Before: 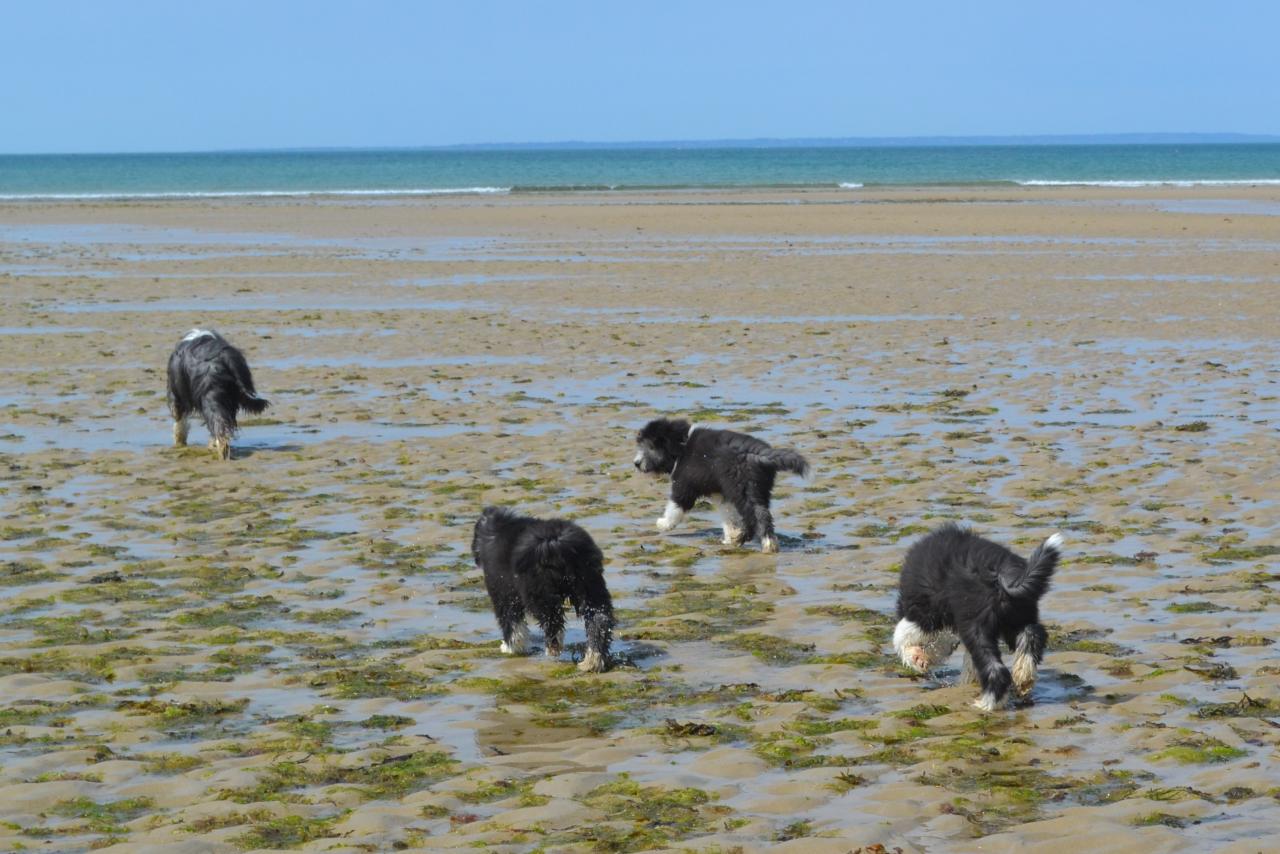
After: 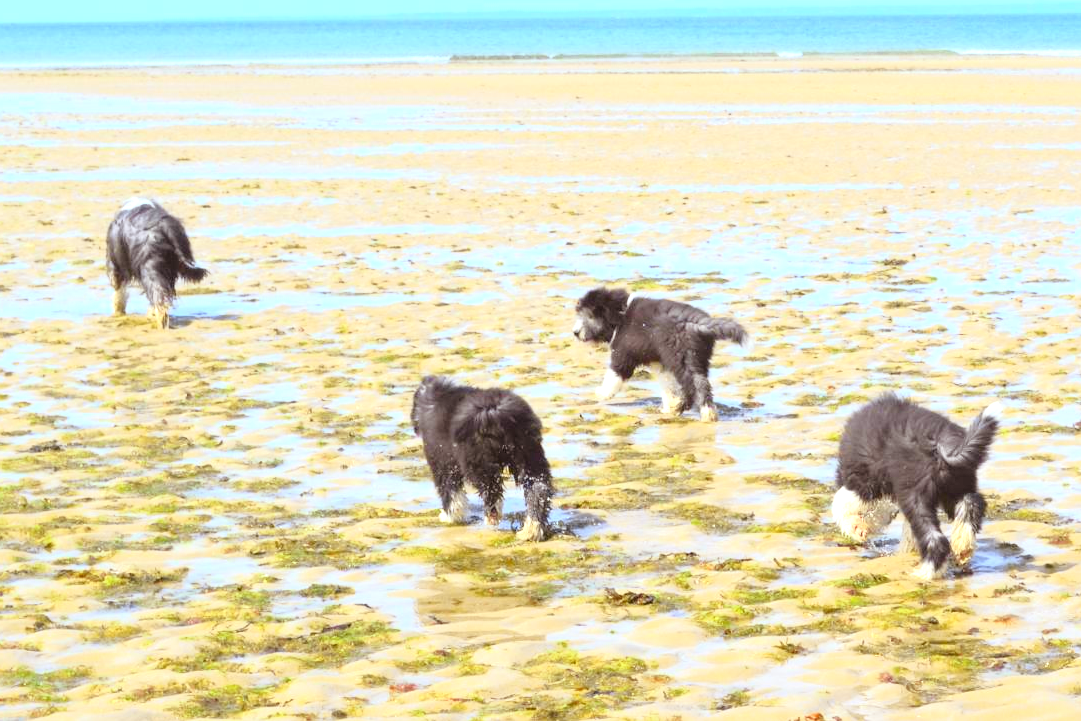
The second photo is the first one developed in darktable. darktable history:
rgb levels: mode RGB, independent channels, levels [[0, 0.474, 1], [0, 0.5, 1], [0, 0.5, 1]]
crop and rotate: left 4.842%, top 15.51%, right 10.668%
tone curve: curves: ch0 [(0, 0.021) (0.049, 0.044) (0.152, 0.14) (0.328, 0.377) (0.473, 0.543) (0.641, 0.705) (0.85, 0.894) (1, 0.969)]; ch1 [(0, 0) (0.302, 0.331) (0.433, 0.432) (0.472, 0.47) (0.502, 0.503) (0.527, 0.516) (0.564, 0.573) (0.614, 0.626) (0.677, 0.701) (0.859, 0.885) (1, 1)]; ch2 [(0, 0) (0.33, 0.301) (0.447, 0.44) (0.487, 0.496) (0.502, 0.516) (0.535, 0.563) (0.565, 0.597) (0.608, 0.641) (1, 1)], color space Lab, independent channels, preserve colors none
exposure: black level correction 0, exposure 1.45 EV, compensate exposure bias true, compensate highlight preservation false
